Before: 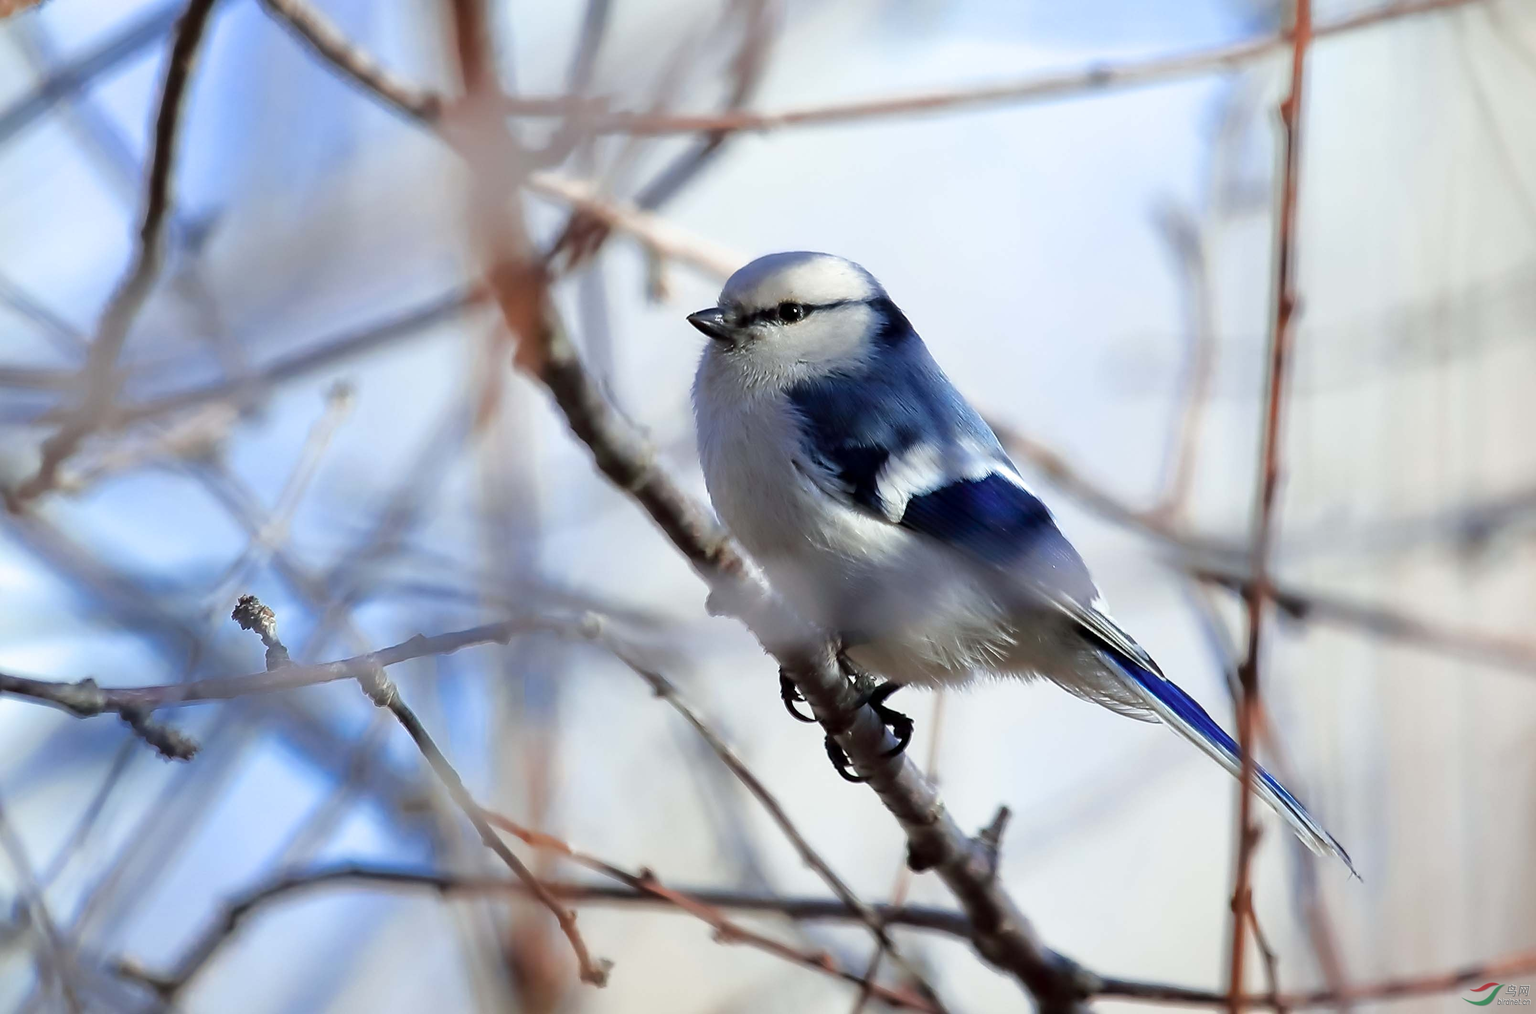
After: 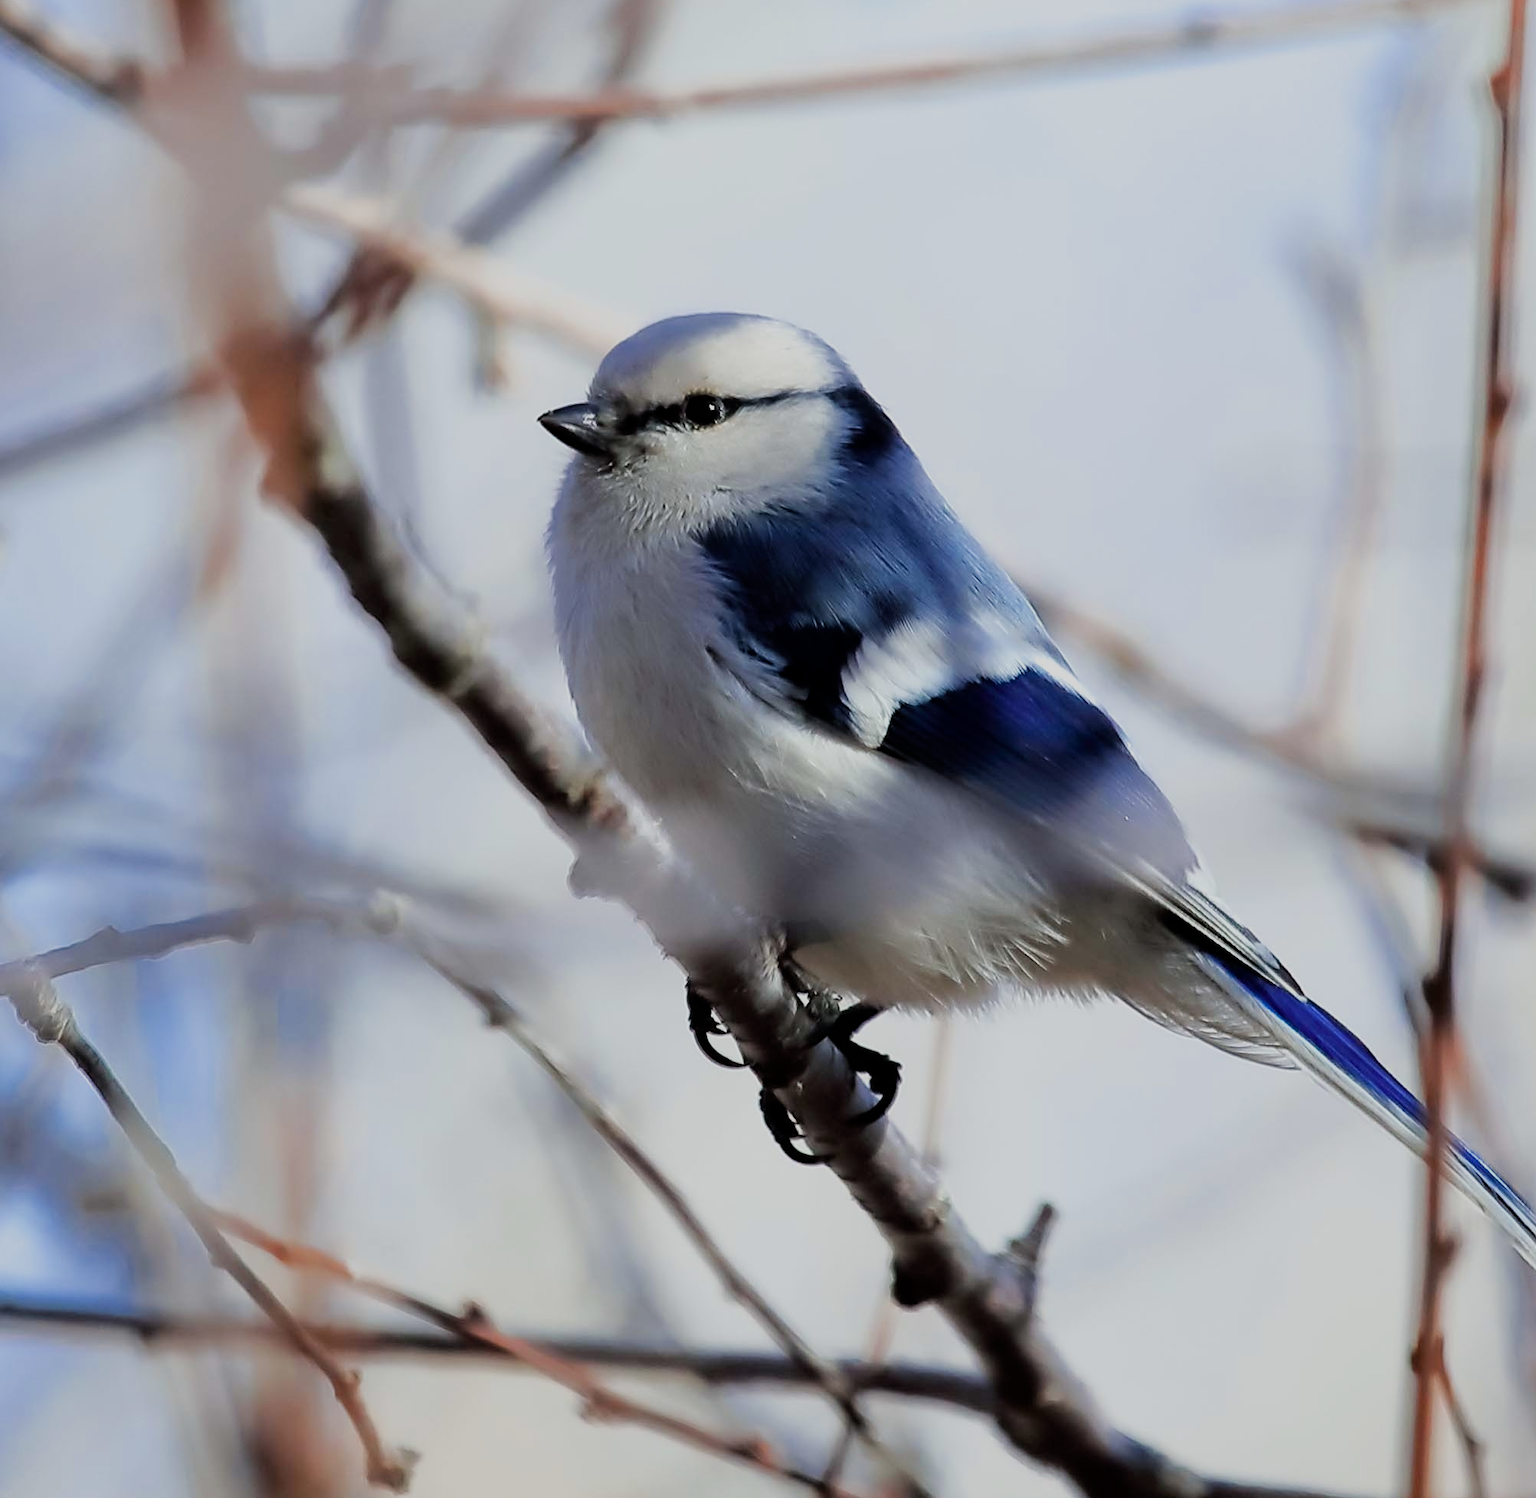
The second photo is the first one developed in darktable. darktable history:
crop and rotate: left 22.918%, top 5.629%, right 14.711%, bottom 2.247%
filmic rgb: black relative exposure -7.65 EV, white relative exposure 4.56 EV, hardness 3.61
